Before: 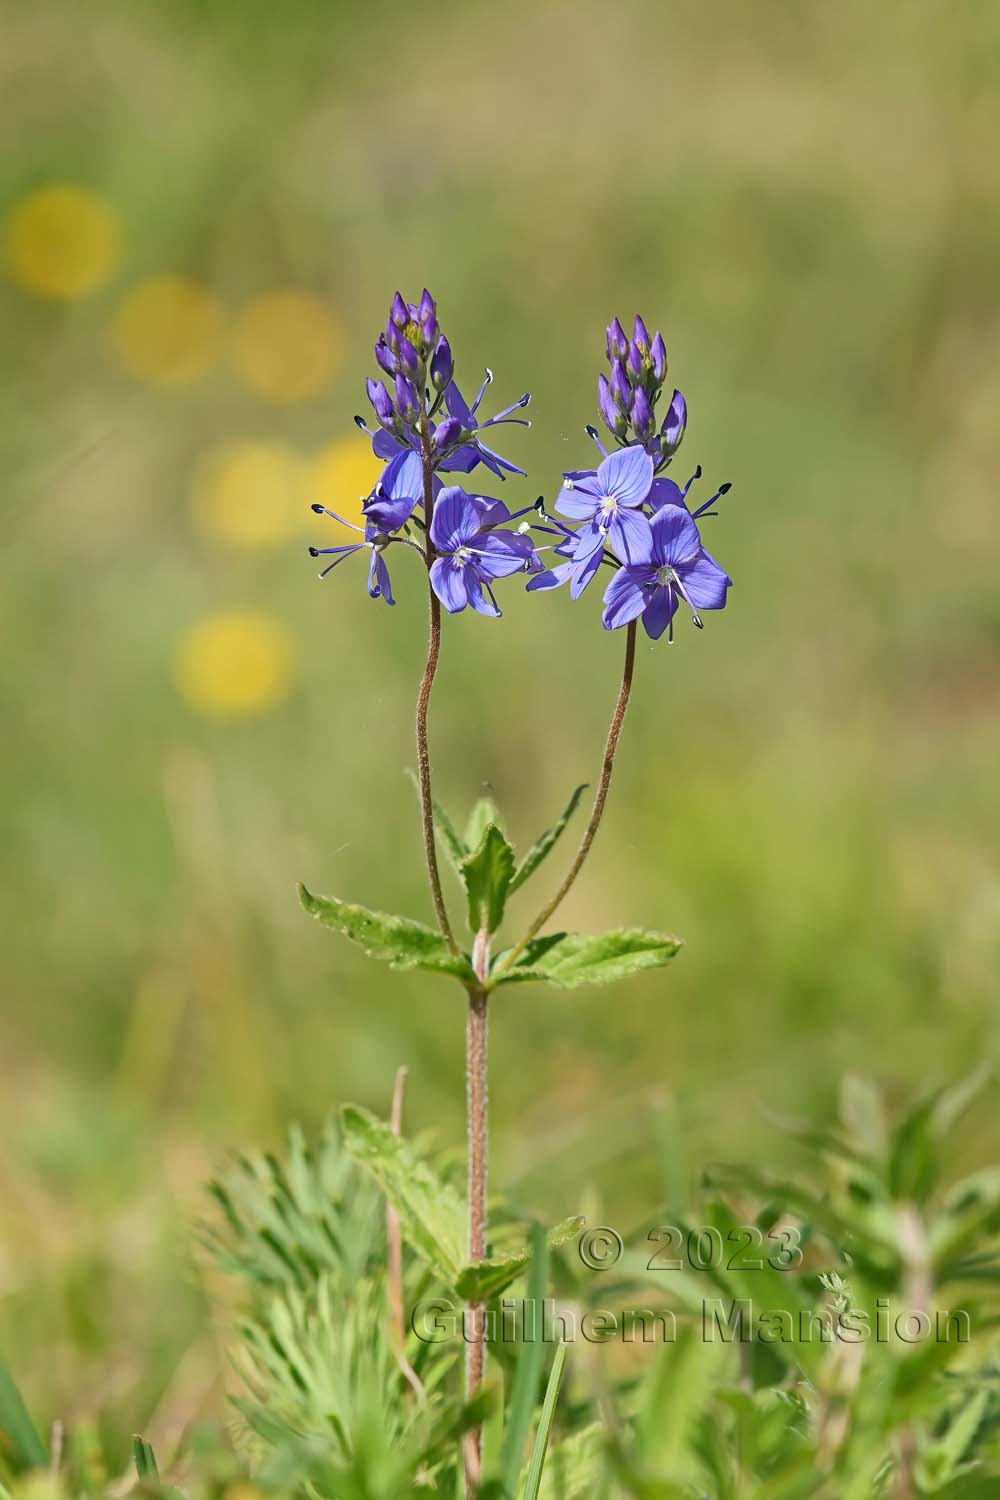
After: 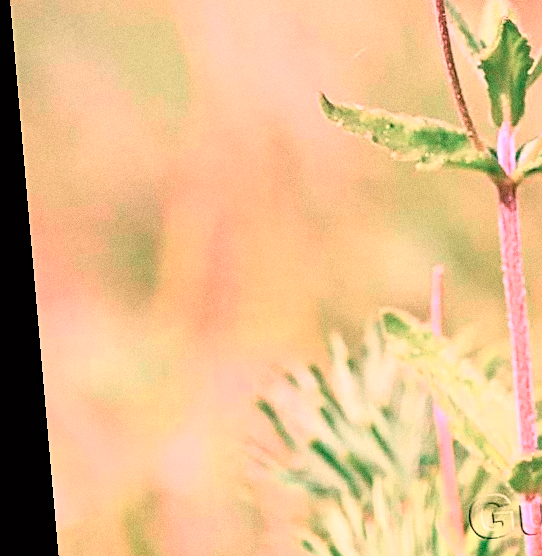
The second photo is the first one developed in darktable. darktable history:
crop and rotate: top 54.778%, right 46.61%, bottom 0.159%
sharpen: on, module defaults
white balance: red 1.467, blue 0.684
color calibration: output R [1.063, -0.012, -0.003, 0], output B [-0.079, 0.047, 1, 0], illuminant custom, x 0.46, y 0.43, temperature 2642.66 K
exposure: black level correction 0, exposure 0.4 EV, compensate exposure bias true, compensate highlight preservation false
tone curve: curves: ch0 [(0, 0) (0.062, 0.023) (0.168, 0.142) (0.359, 0.419) (0.469, 0.544) (0.634, 0.722) (0.839, 0.909) (0.998, 0.978)]; ch1 [(0, 0) (0.437, 0.408) (0.472, 0.47) (0.502, 0.504) (0.527, 0.546) (0.568, 0.619) (0.608, 0.665) (0.669, 0.748) (0.859, 0.899) (1, 1)]; ch2 [(0, 0) (0.33, 0.301) (0.421, 0.443) (0.473, 0.498) (0.509, 0.5) (0.535, 0.564) (0.575, 0.625) (0.608, 0.667) (1, 1)], color space Lab, independent channels, preserve colors none
rotate and perspective: rotation -5°, crop left 0.05, crop right 0.952, crop top 0.11, crop bottom 0.89
grain: coarseness 9.61 ISO, strength 35.62%
